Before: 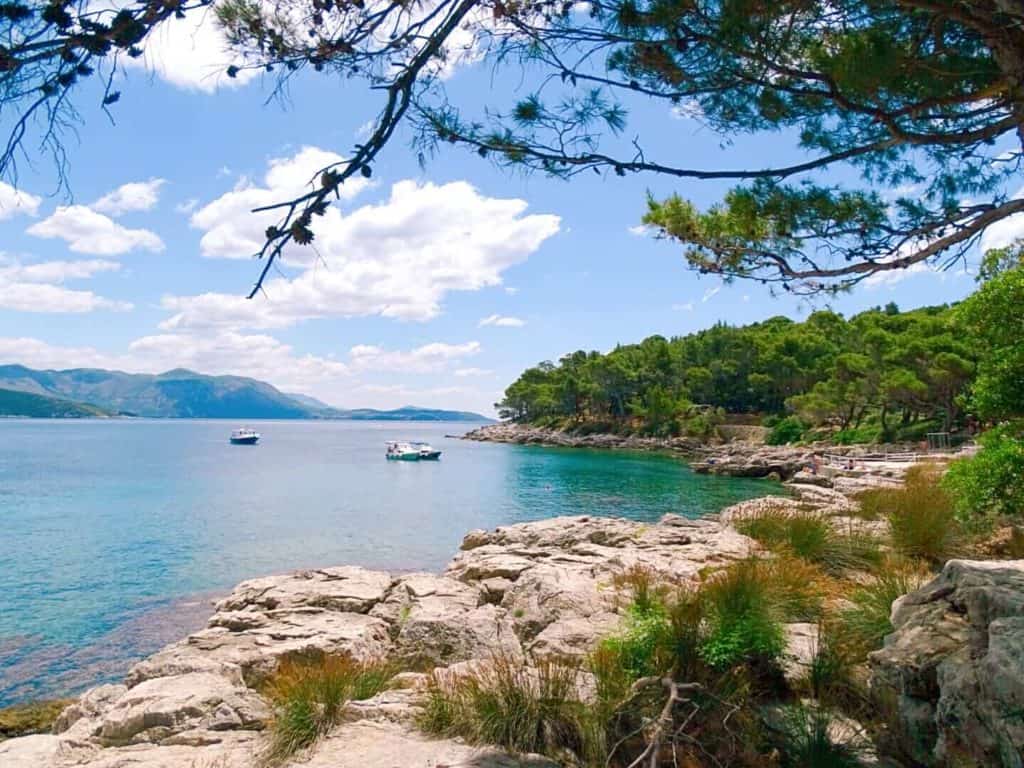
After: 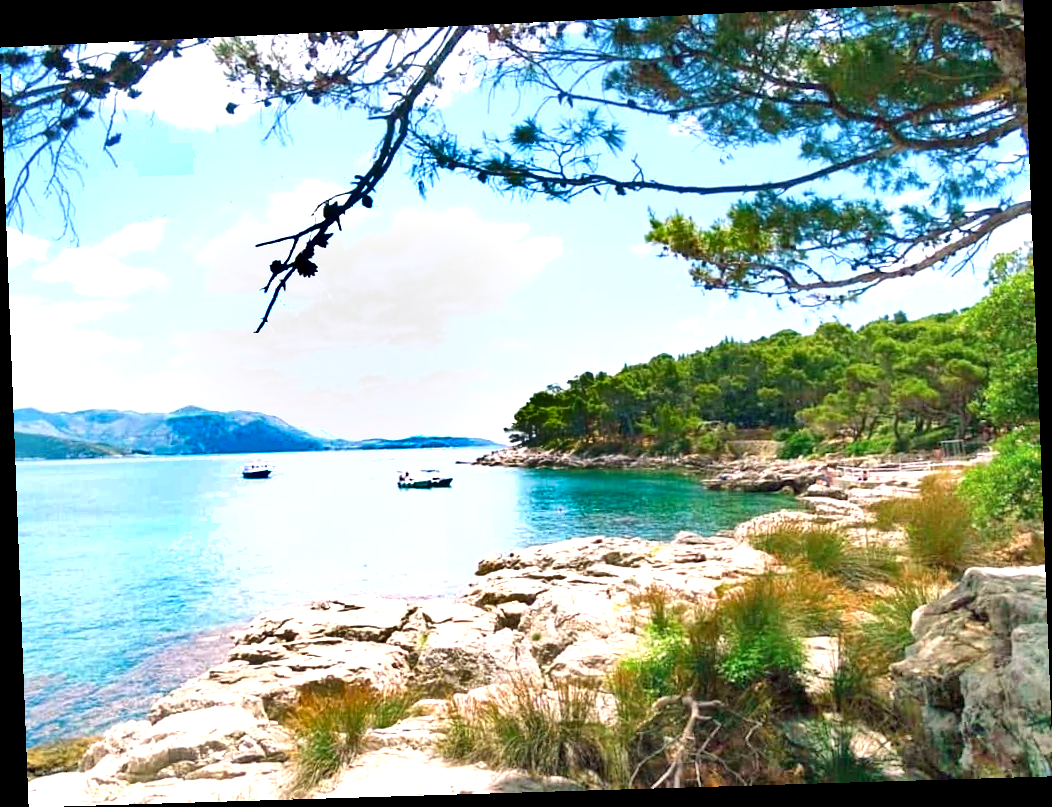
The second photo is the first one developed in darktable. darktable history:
rotate and perspective: rotation -2.22°, lens shift (horizontal) -0.022, automatic cropping off
shadows and highlights: soften with gaussian
exposure: exposure 1.15 EV, compensate highlight preservation false
